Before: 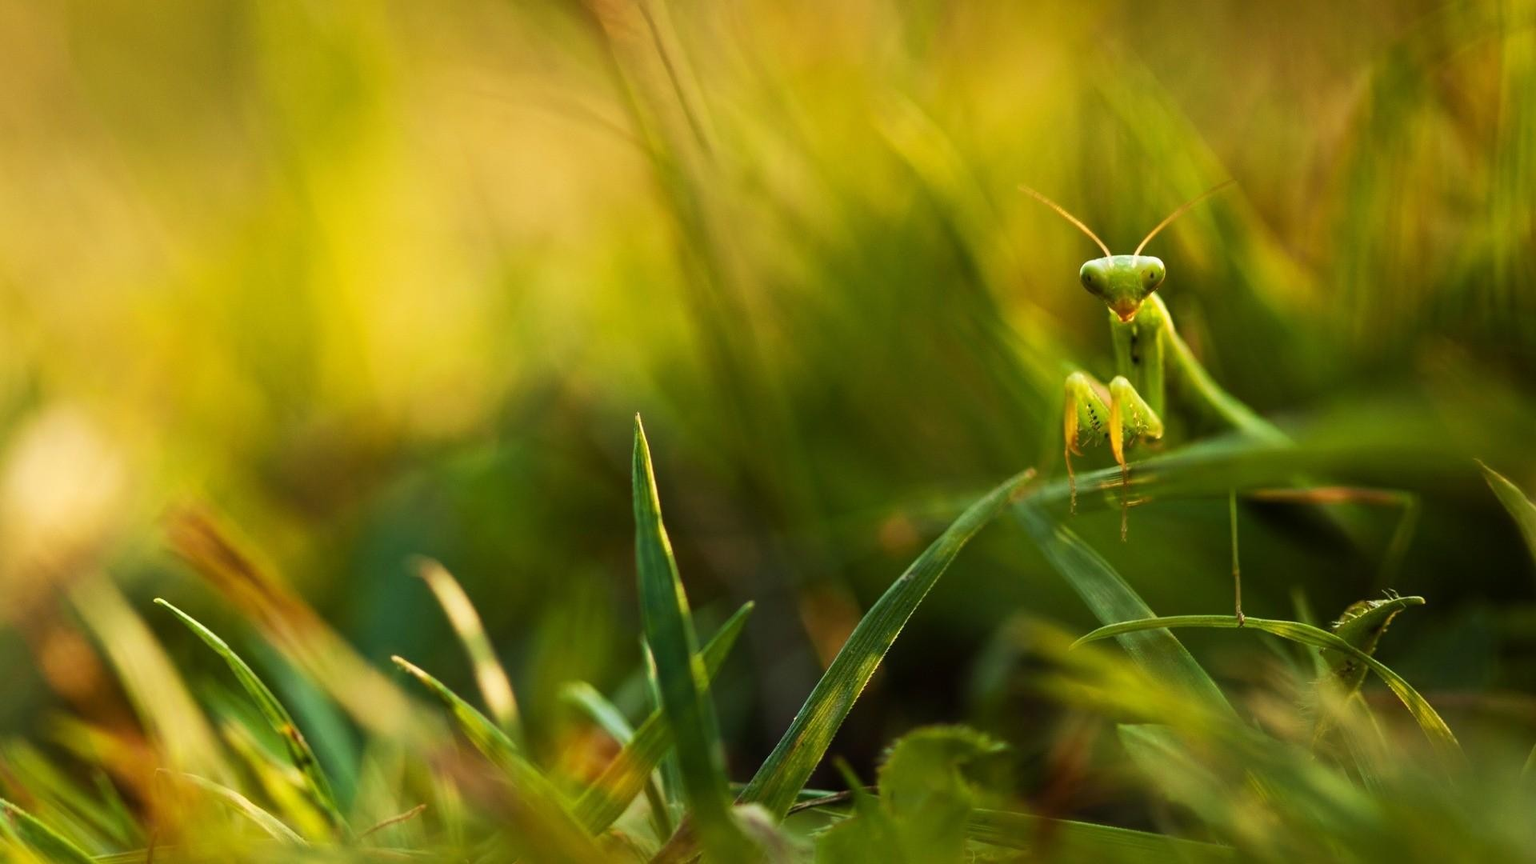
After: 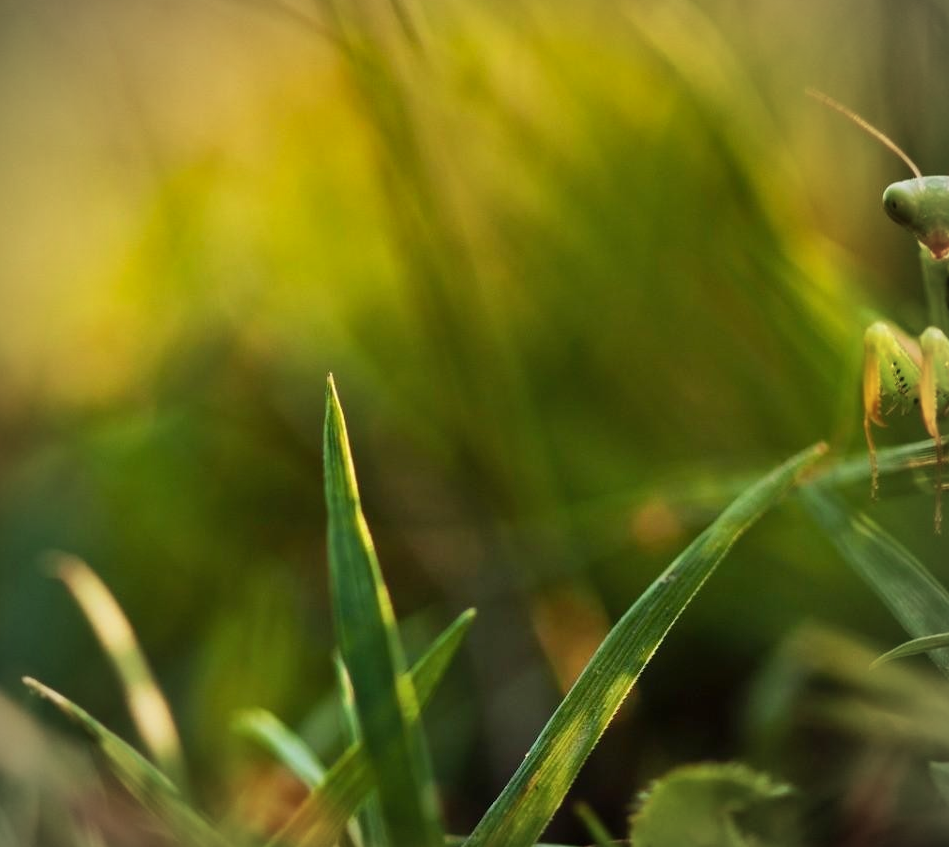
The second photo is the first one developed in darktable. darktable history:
crop and rotate: angle 0.02°, left 24.353%, top 13.219%, right 26.156%, bottom 8.224%
vignetting: fall-off start 79.88%
shadows and highlights: low approximation 0.01, soften with gaussian
